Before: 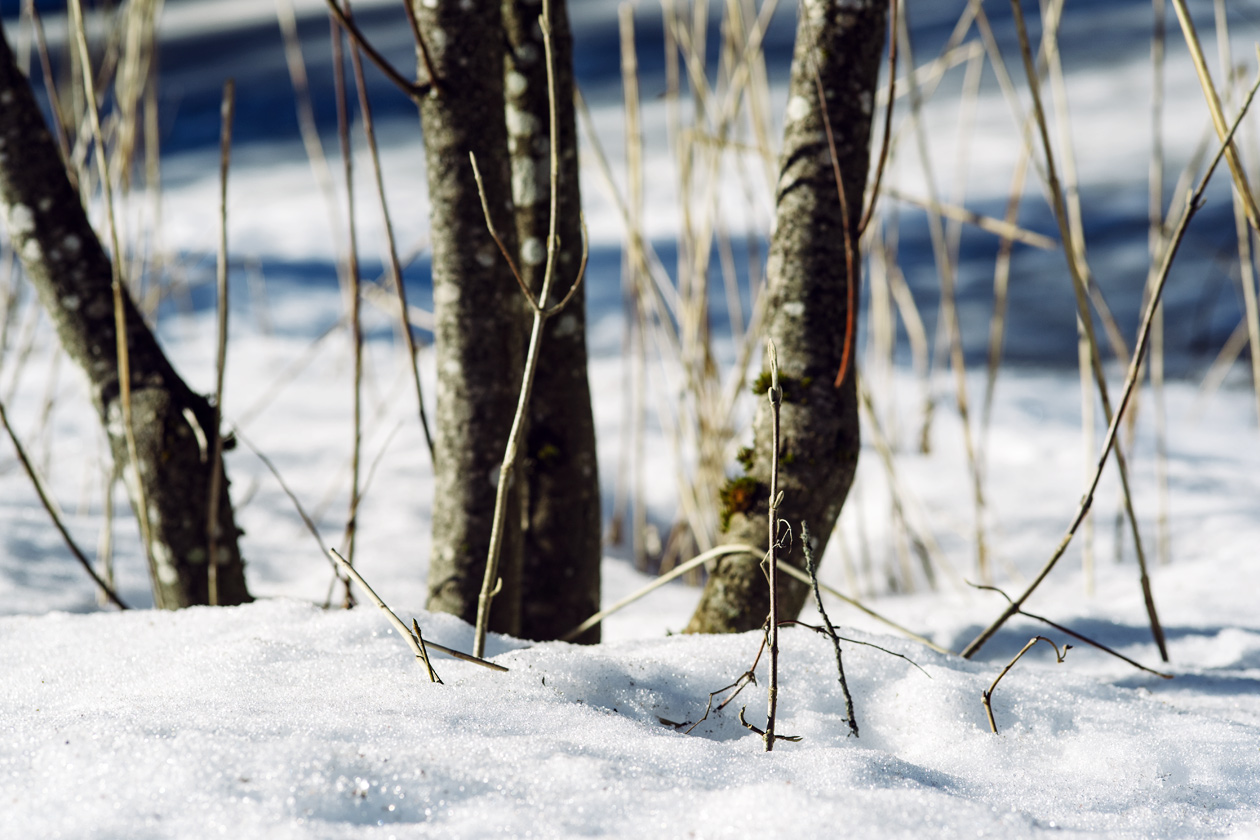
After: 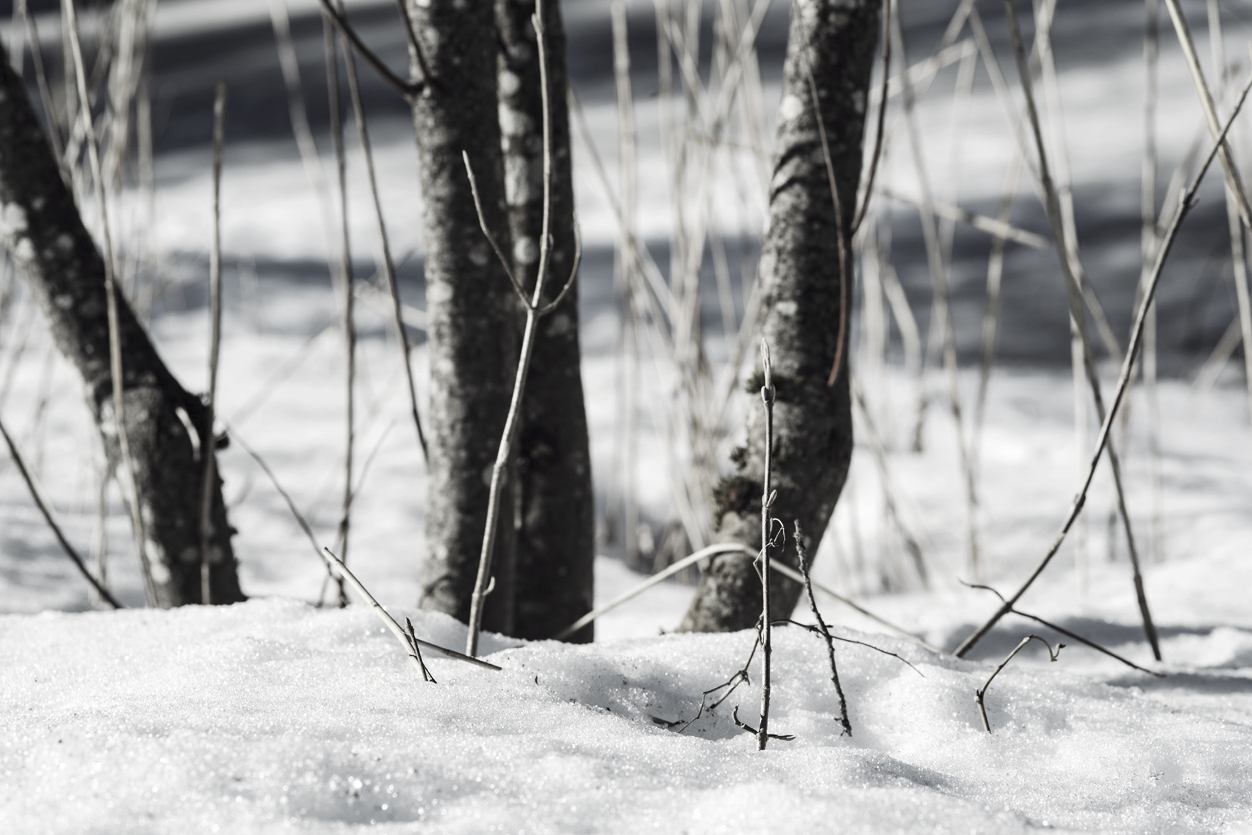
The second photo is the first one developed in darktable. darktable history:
color correction: saturation 0.2
crop and rotate: left 0.614%, top 0.179%, bottom 0.309%
tone curve: curves: ch0 [(0, 0) (0.003, 0.04) (0.011, 0.053) (0.025, 0.077) (0.044, 0.104) (0.069, 0.127) (0.1, 0.15) (0.136, 0.177) (0.177, 0.215) (0.224, 0.254) (0.277, 0.3) (0.335, 0.355) (0.399, 0.41) (0.468, 0.477) (0.543, 0.554) (0.623, 0.636) (0.709, 0.72) (0.801, 0.804) (0.898, 0.892) (1, 1)], preserve colors none
